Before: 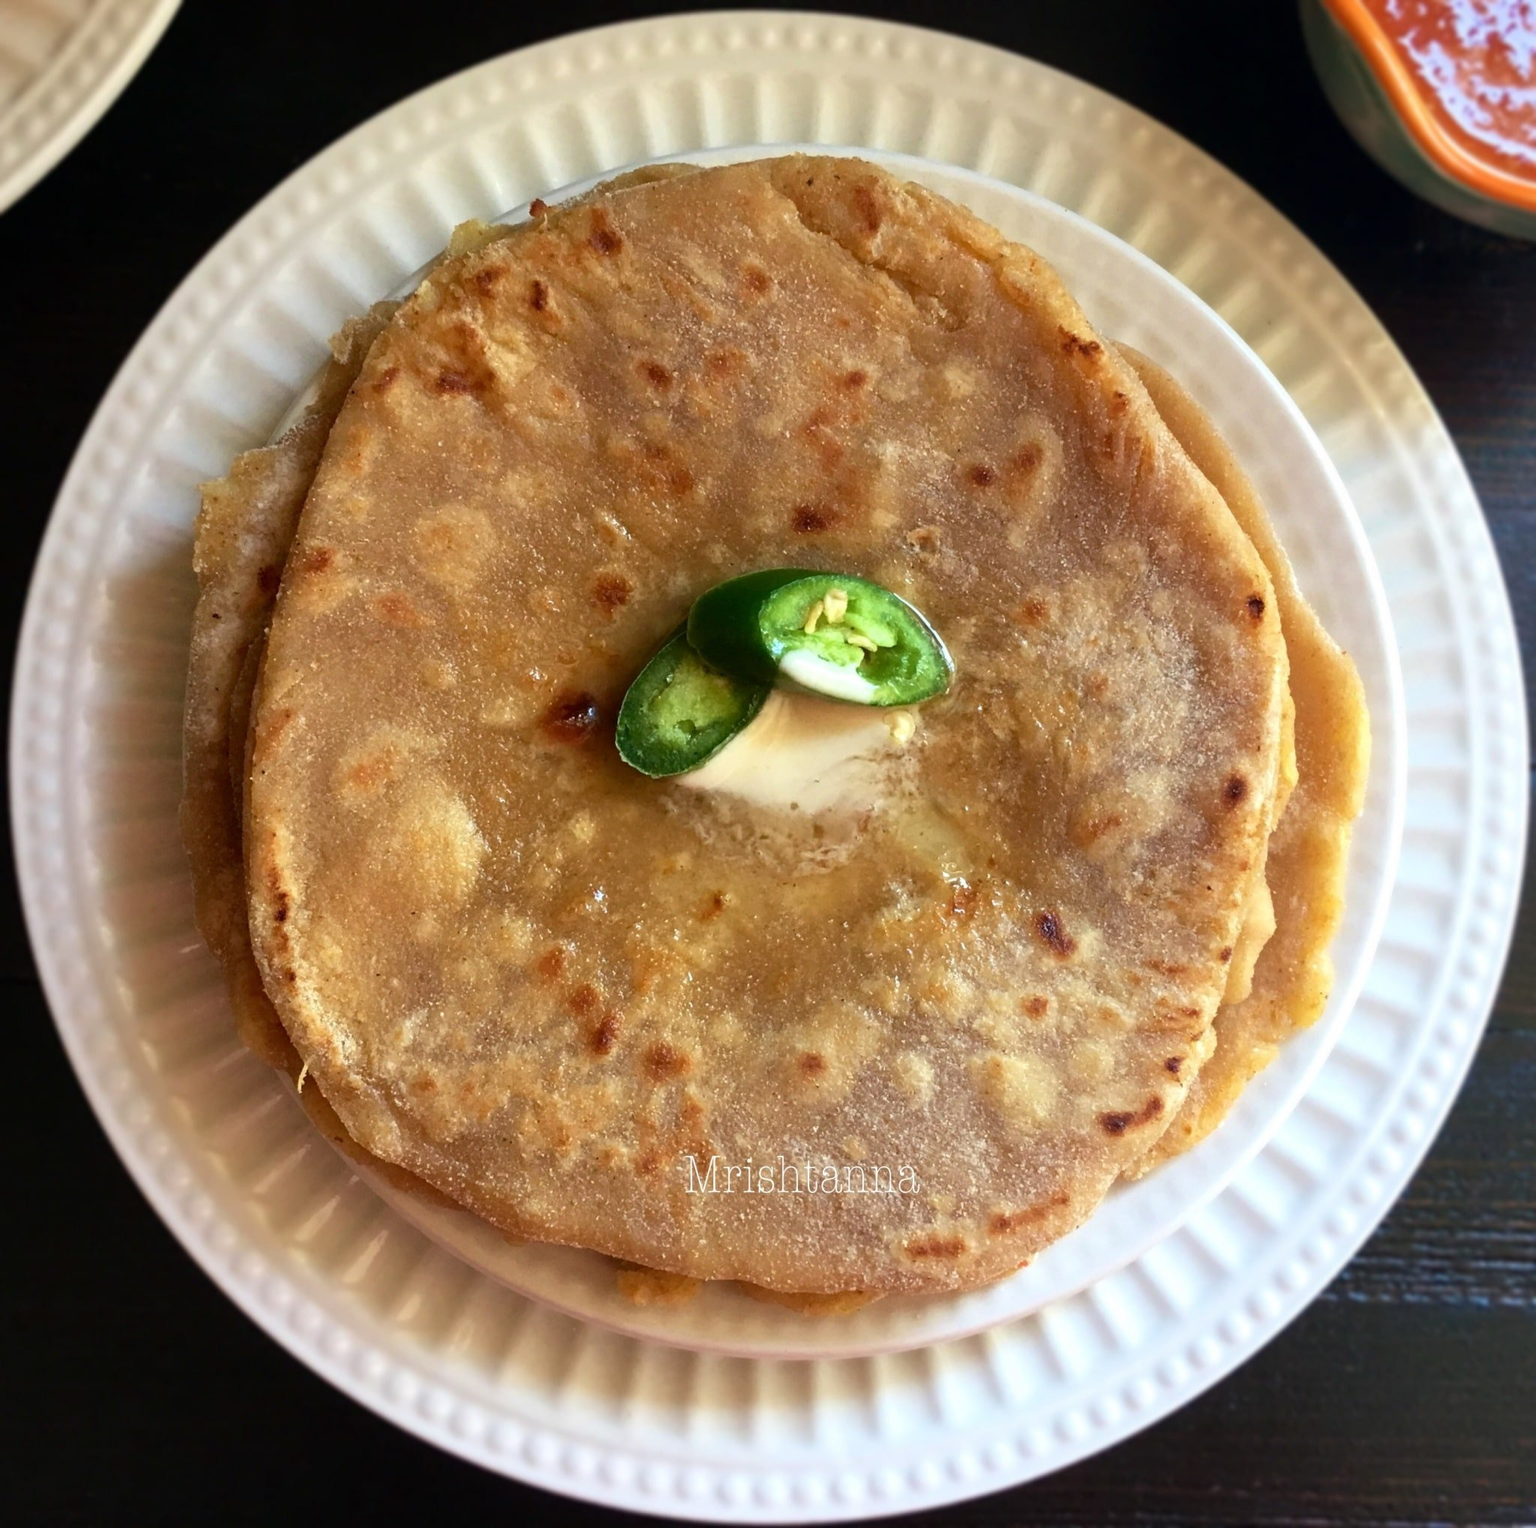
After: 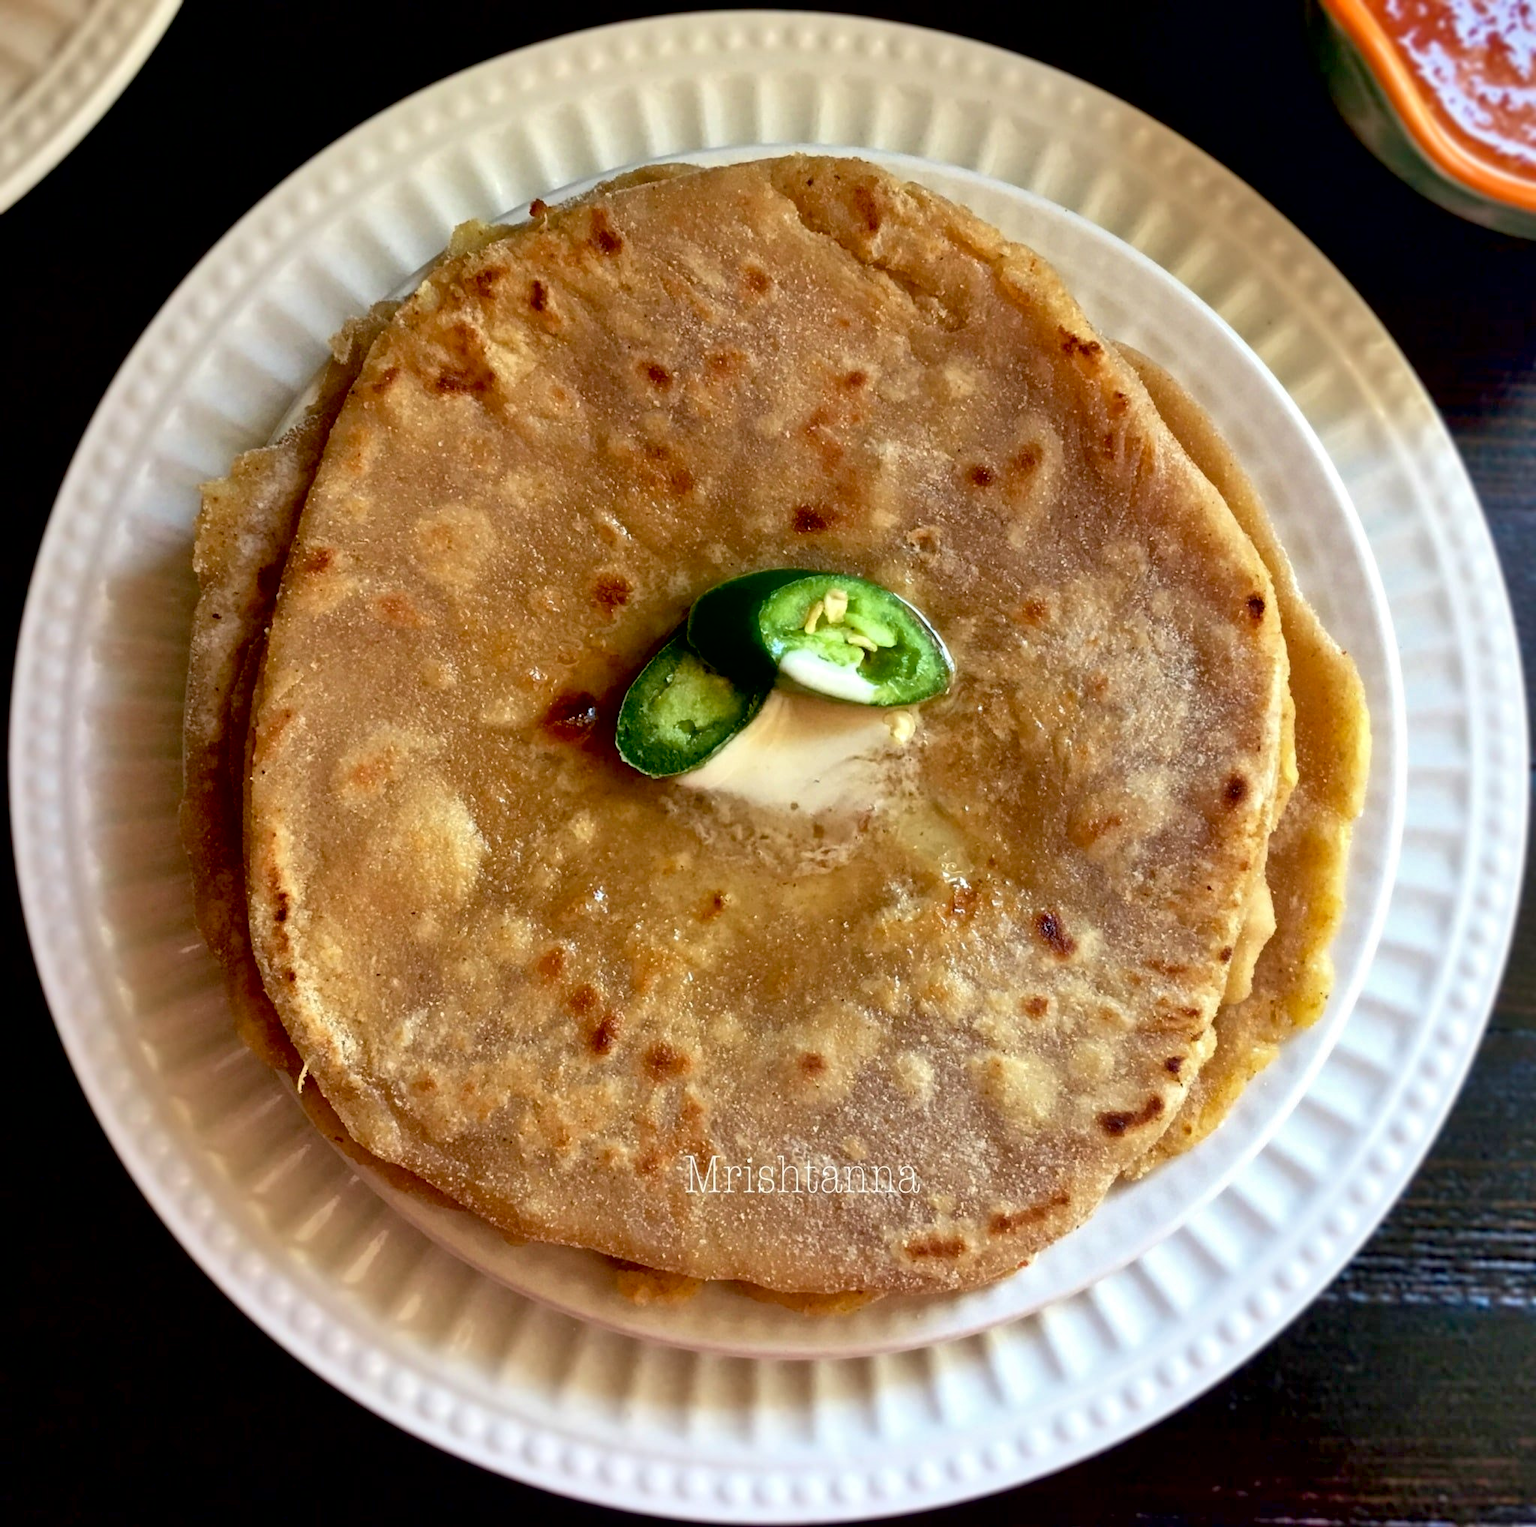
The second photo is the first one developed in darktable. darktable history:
shadows and highlights: soften with gaussian
exposure: black level correction 0.016, exposure -0.01 EV, compensate highlight preservation false
local contrast: mode bilateral grid, contrast 29, coarseness 16, detail 115%, midtone range 0.2
